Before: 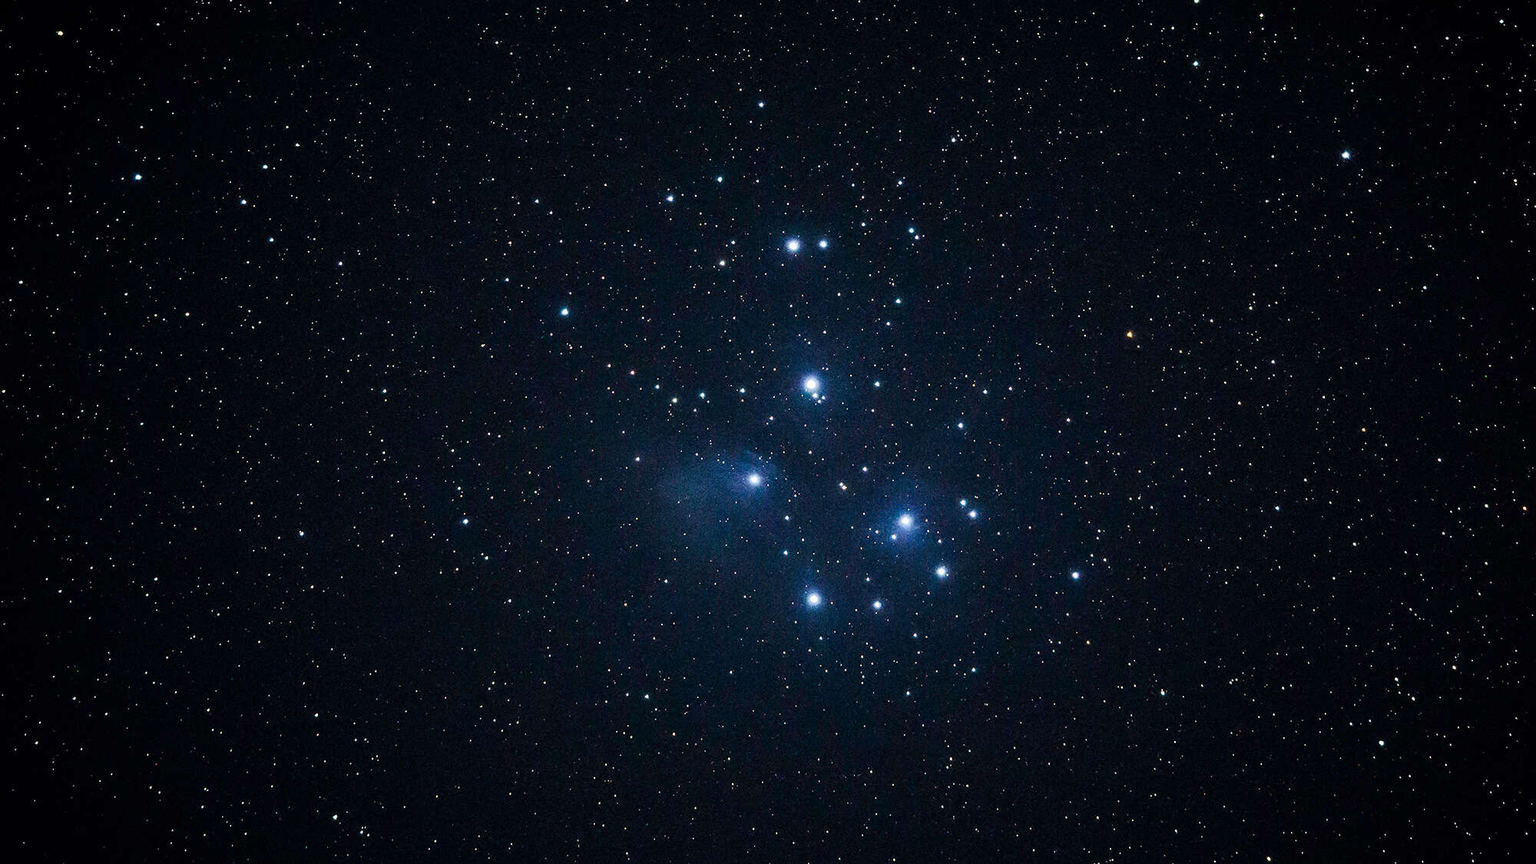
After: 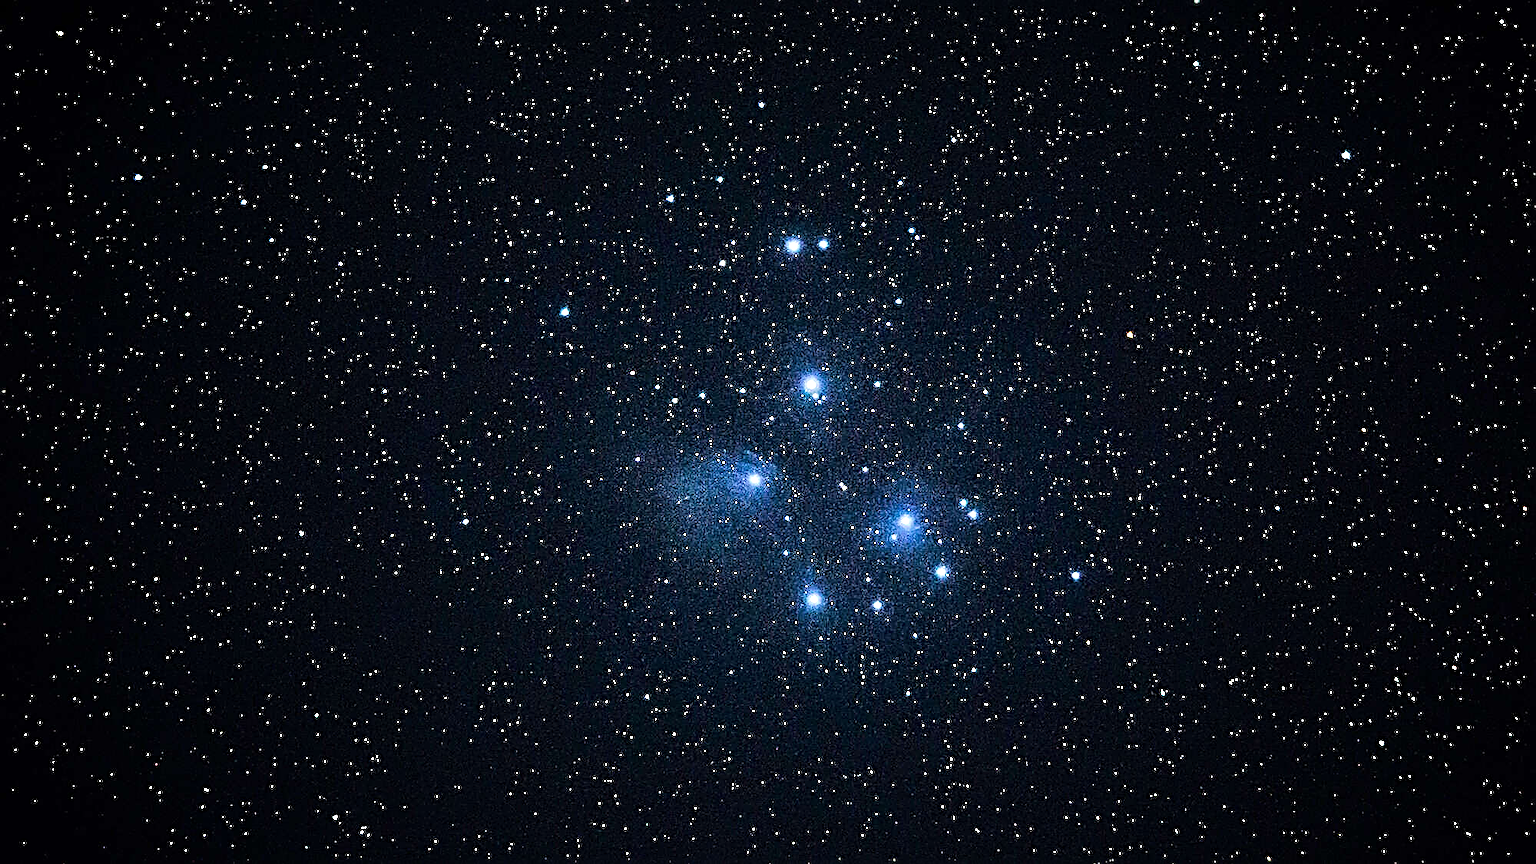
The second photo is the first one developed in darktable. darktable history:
sharpen: radius 3.165, amount 1.728
tone equalizer: -7 EV 0.142 EV, -6 EV 0.594 EV, -5 EV 1.14 EV, -4 EV 1.37 EV, -3 EV 1.15 EV, -2 EV 0.6 EV, -1 EV 0.163 EV, edges refinement/feathering 500, mask exposure compensation -1.57 EV, preserve details no
